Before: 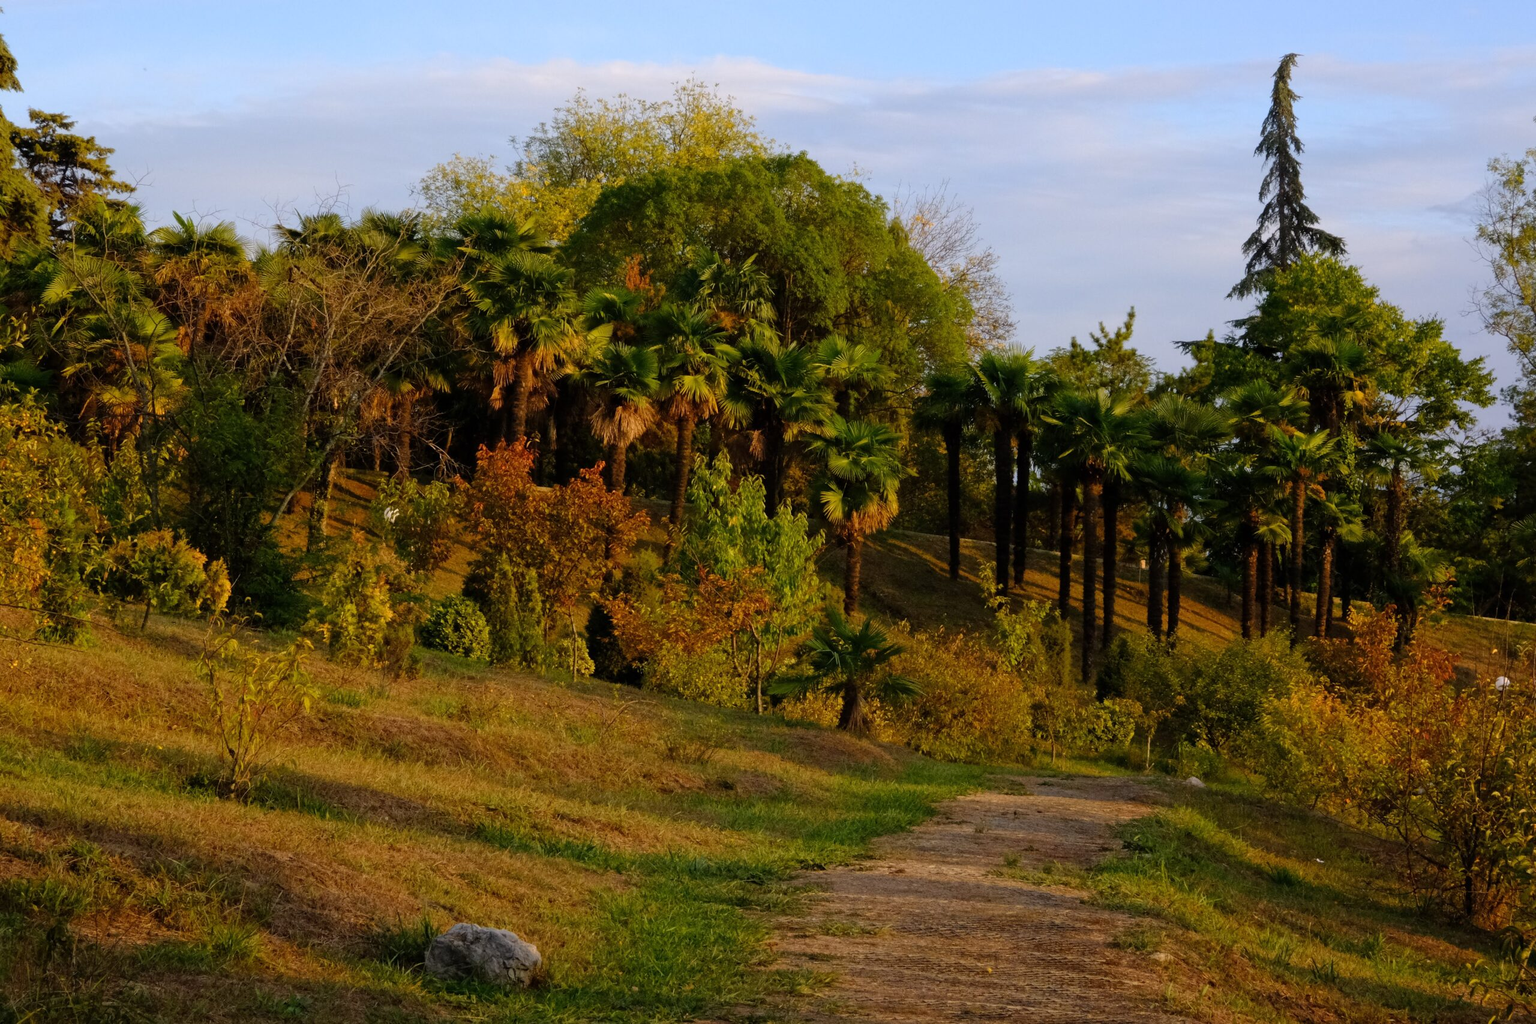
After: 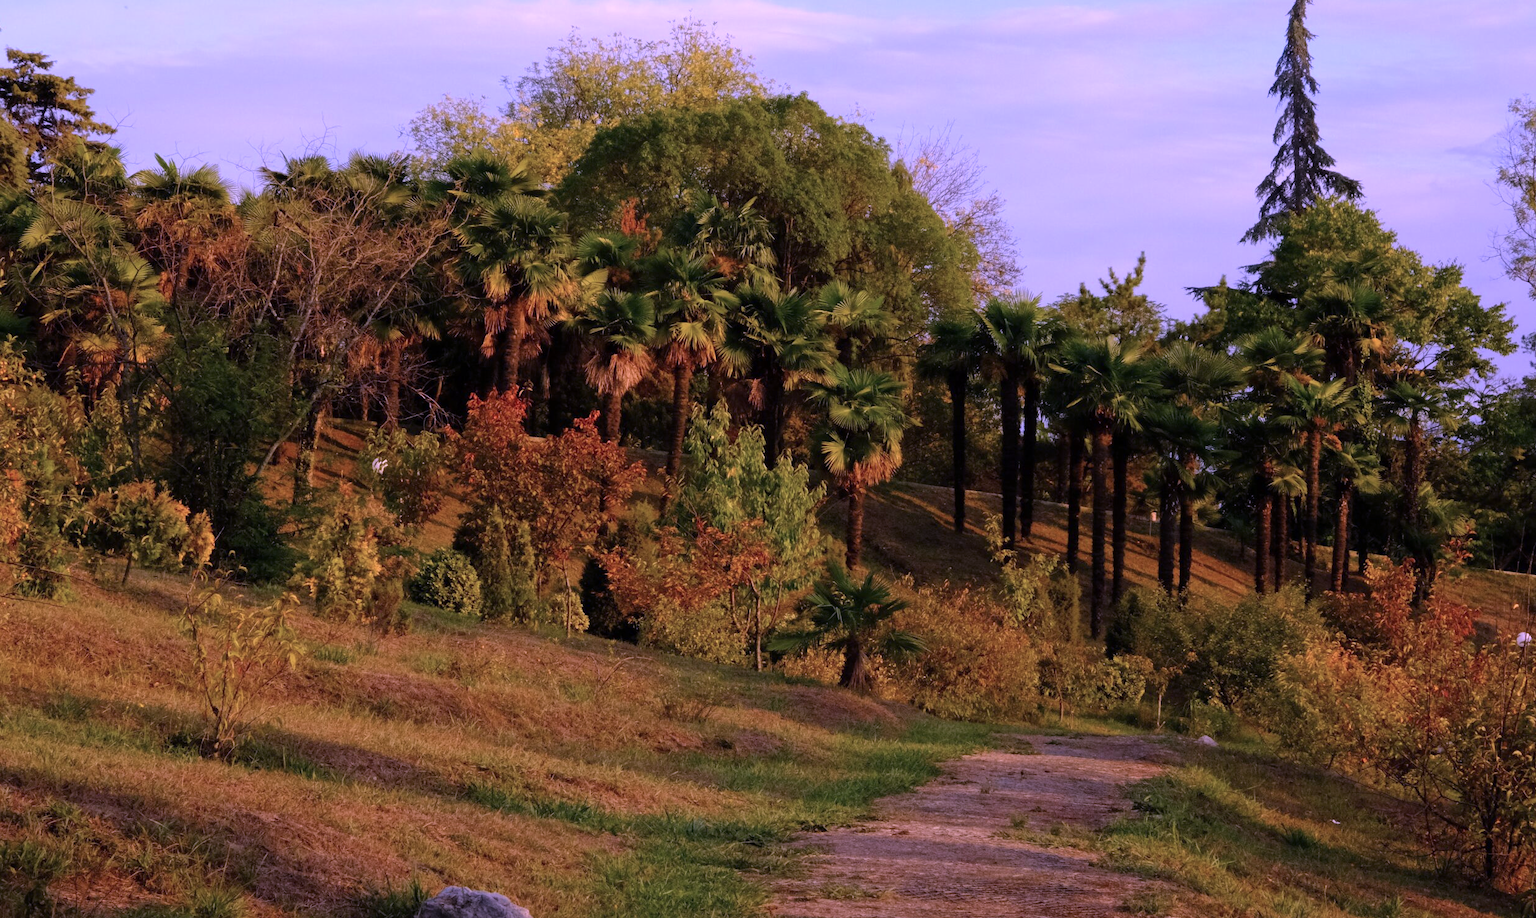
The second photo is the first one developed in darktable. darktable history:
color calibration: output R [1.107, -0.012, -0.003, 0], output B [0, 0, 1.308, 0], illuminant custom, x 0.389, y 0.387, temperature 3838.64 K
crop: left 1.507%, top 6.147%, right 1.379%, bottom 6.637%
